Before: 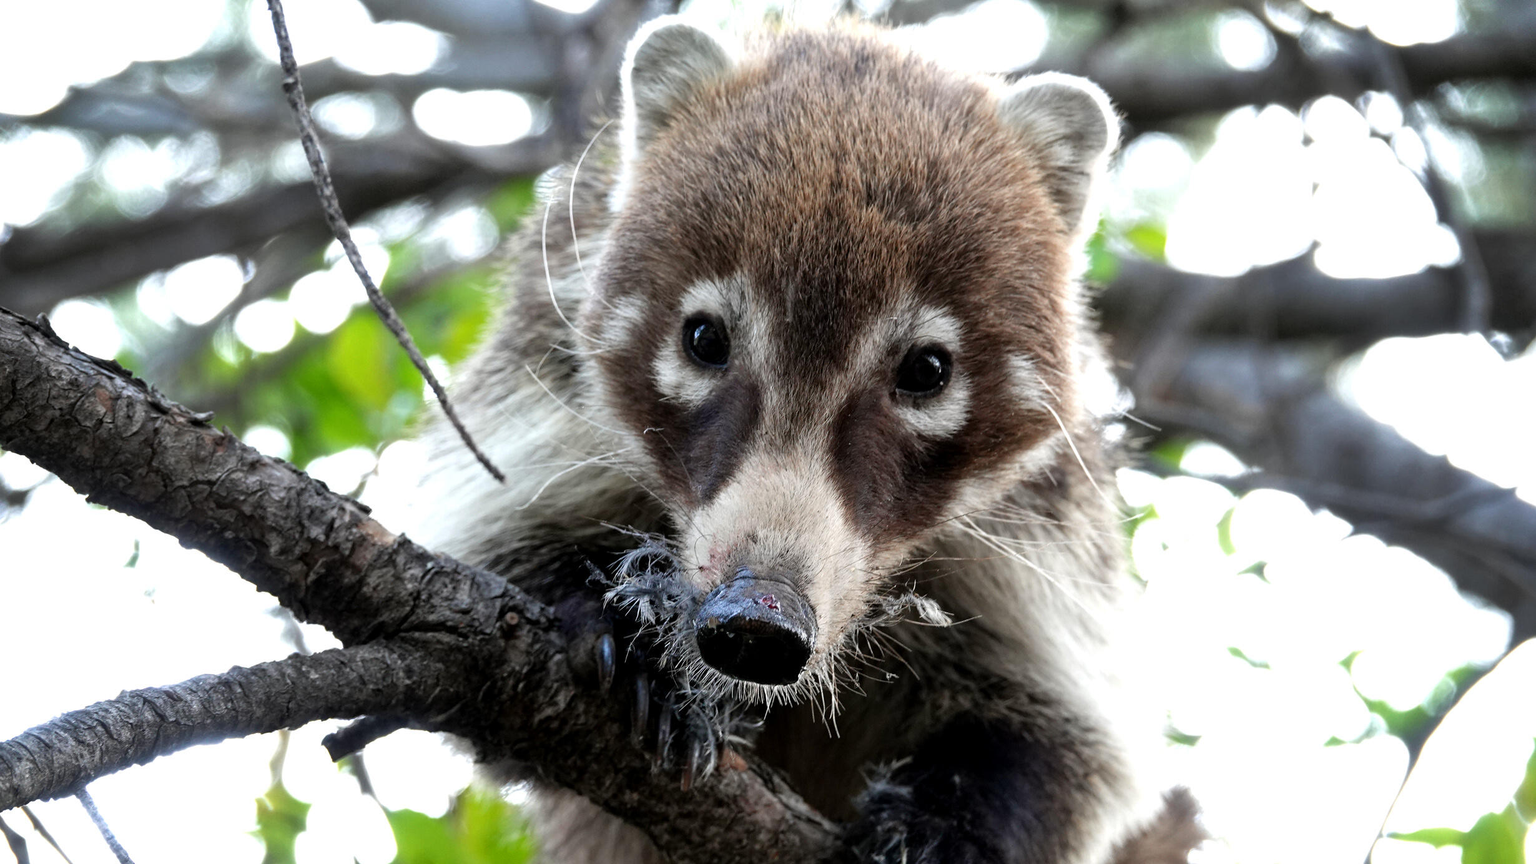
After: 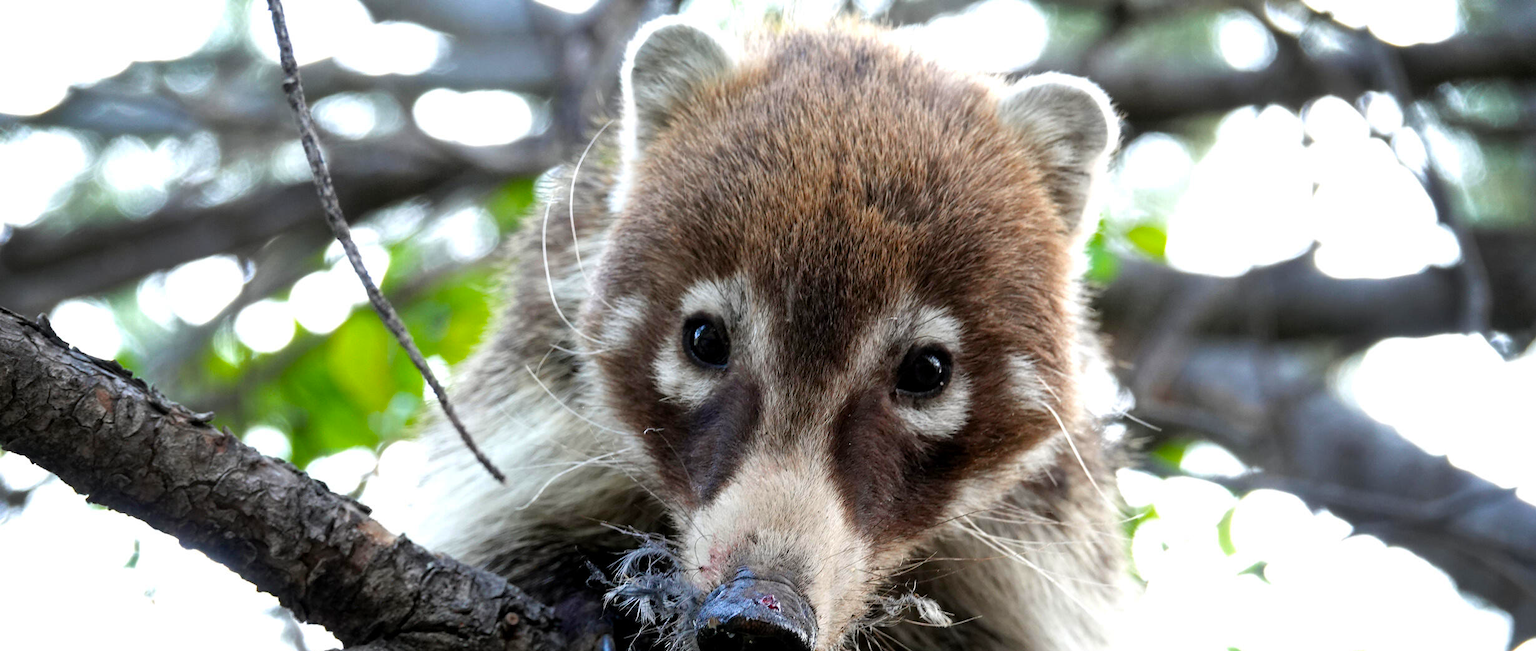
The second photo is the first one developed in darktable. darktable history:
crop: bottom 24.545%
color balance rgb: perceptual saturation grading › global saturation 30.995%, global vibrance 14.296%
